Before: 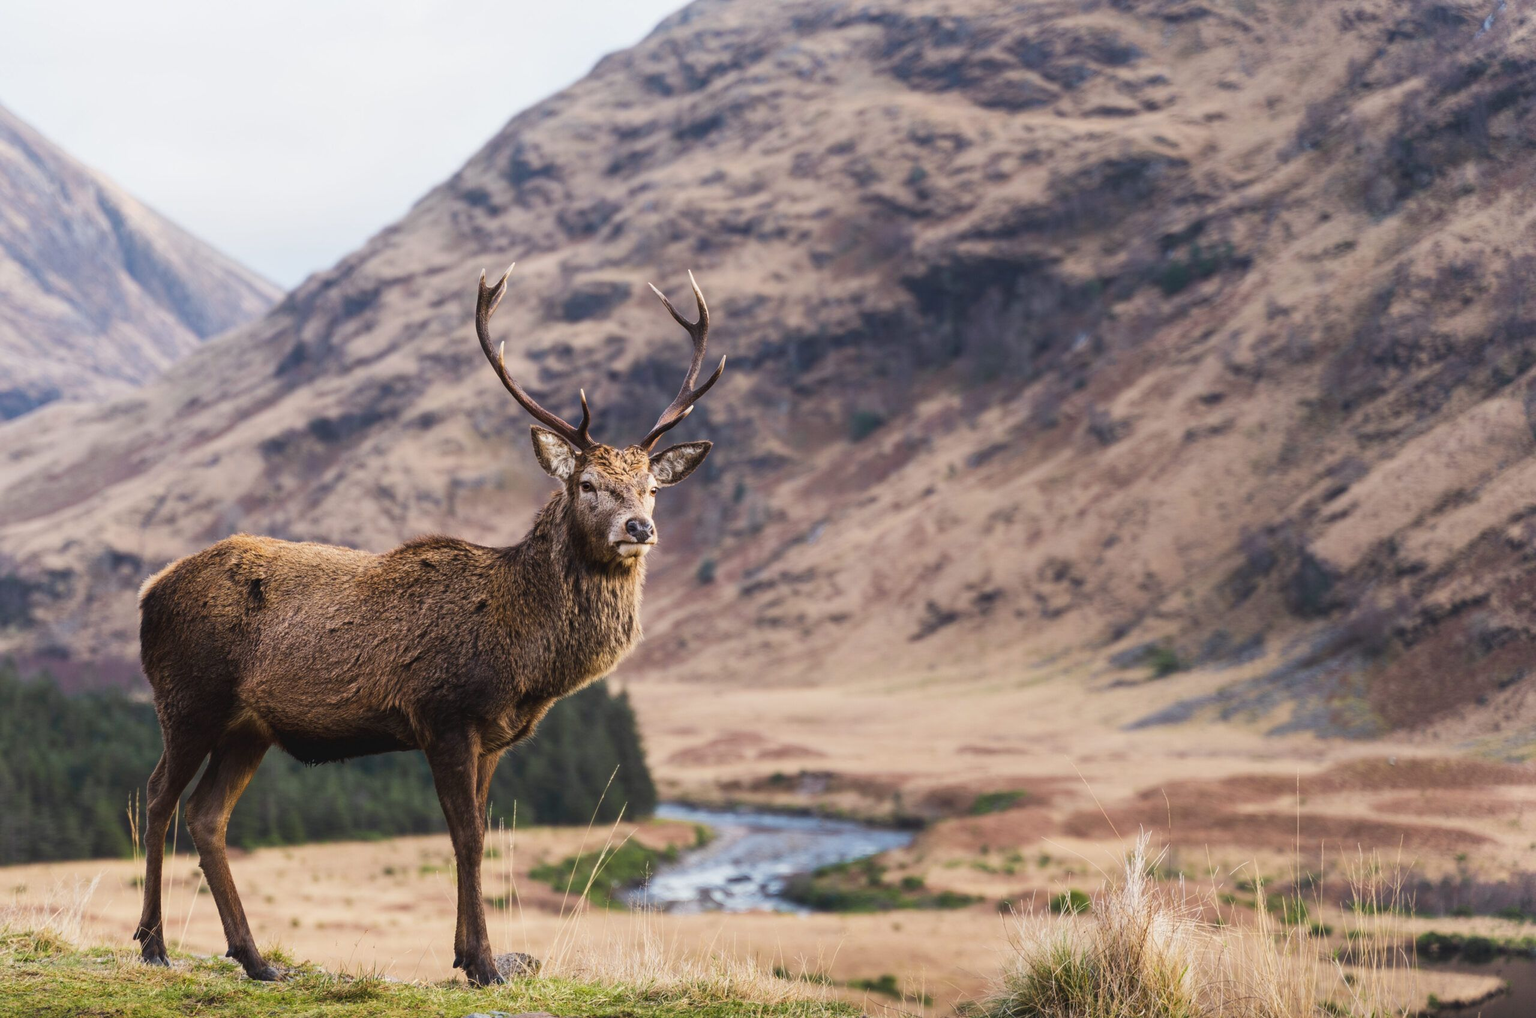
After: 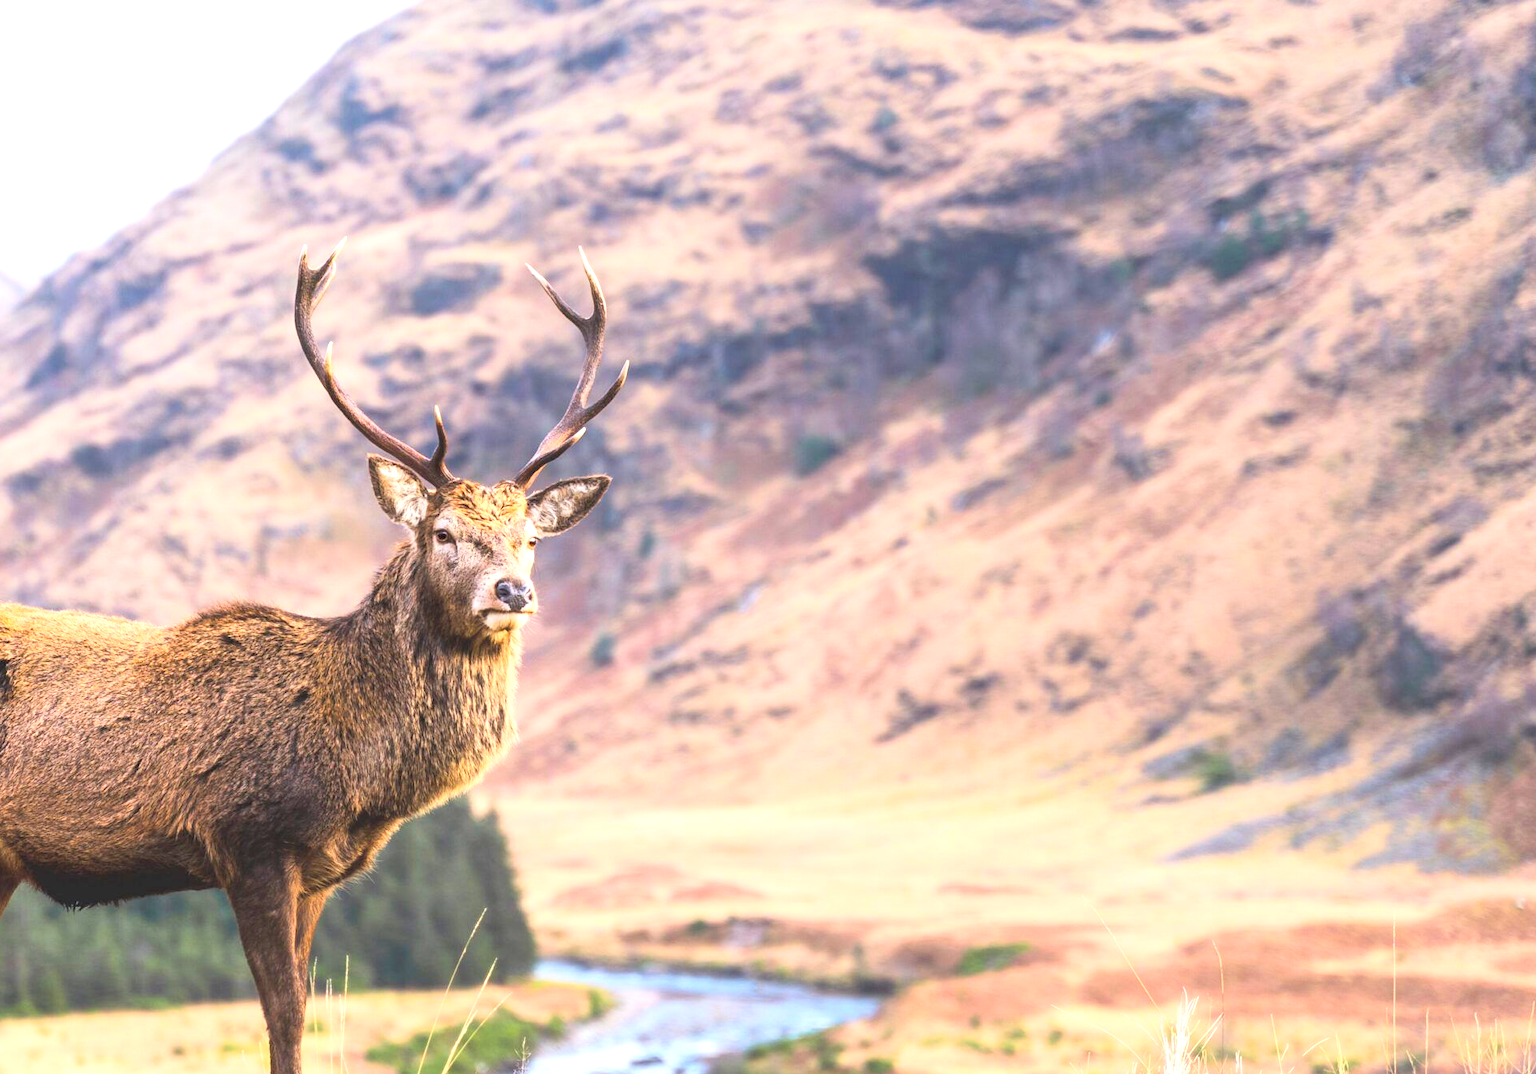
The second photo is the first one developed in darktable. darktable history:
contrast brightness saturation: contrast 0.139, brightness 0.221
crop: left 16.641%, top 8.465%, right 8.581%, bottom 12.594%
exposure: exposure 1 EV, compensate highlight preservation false
color correction: highlights b* 0.059, saturation 1.31
